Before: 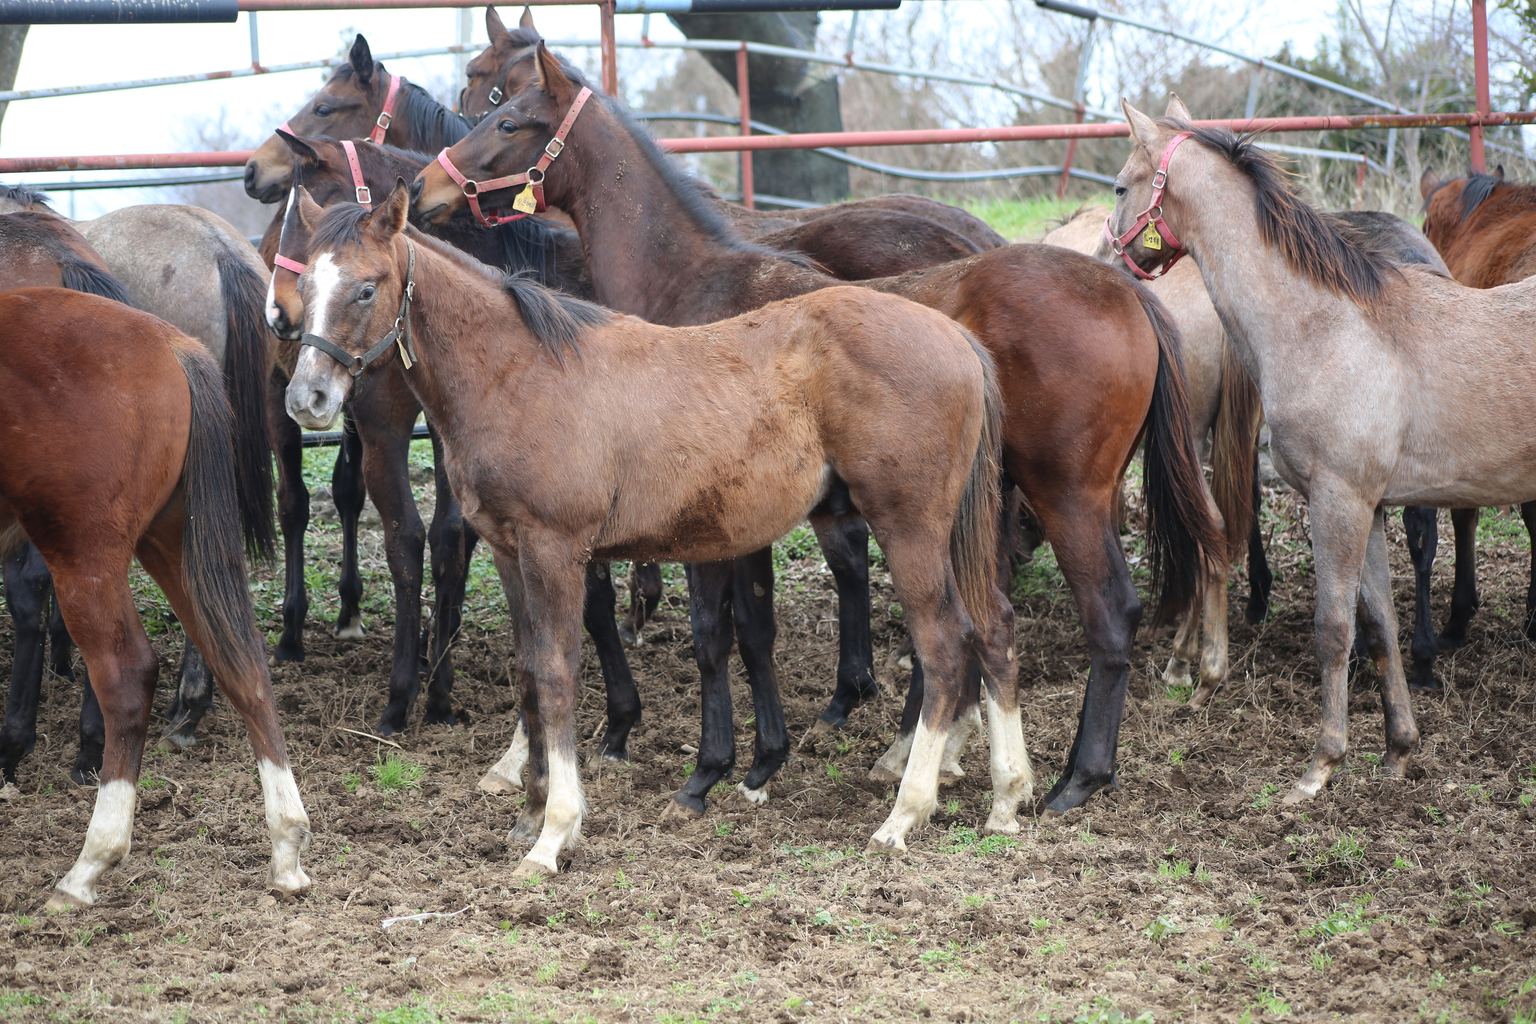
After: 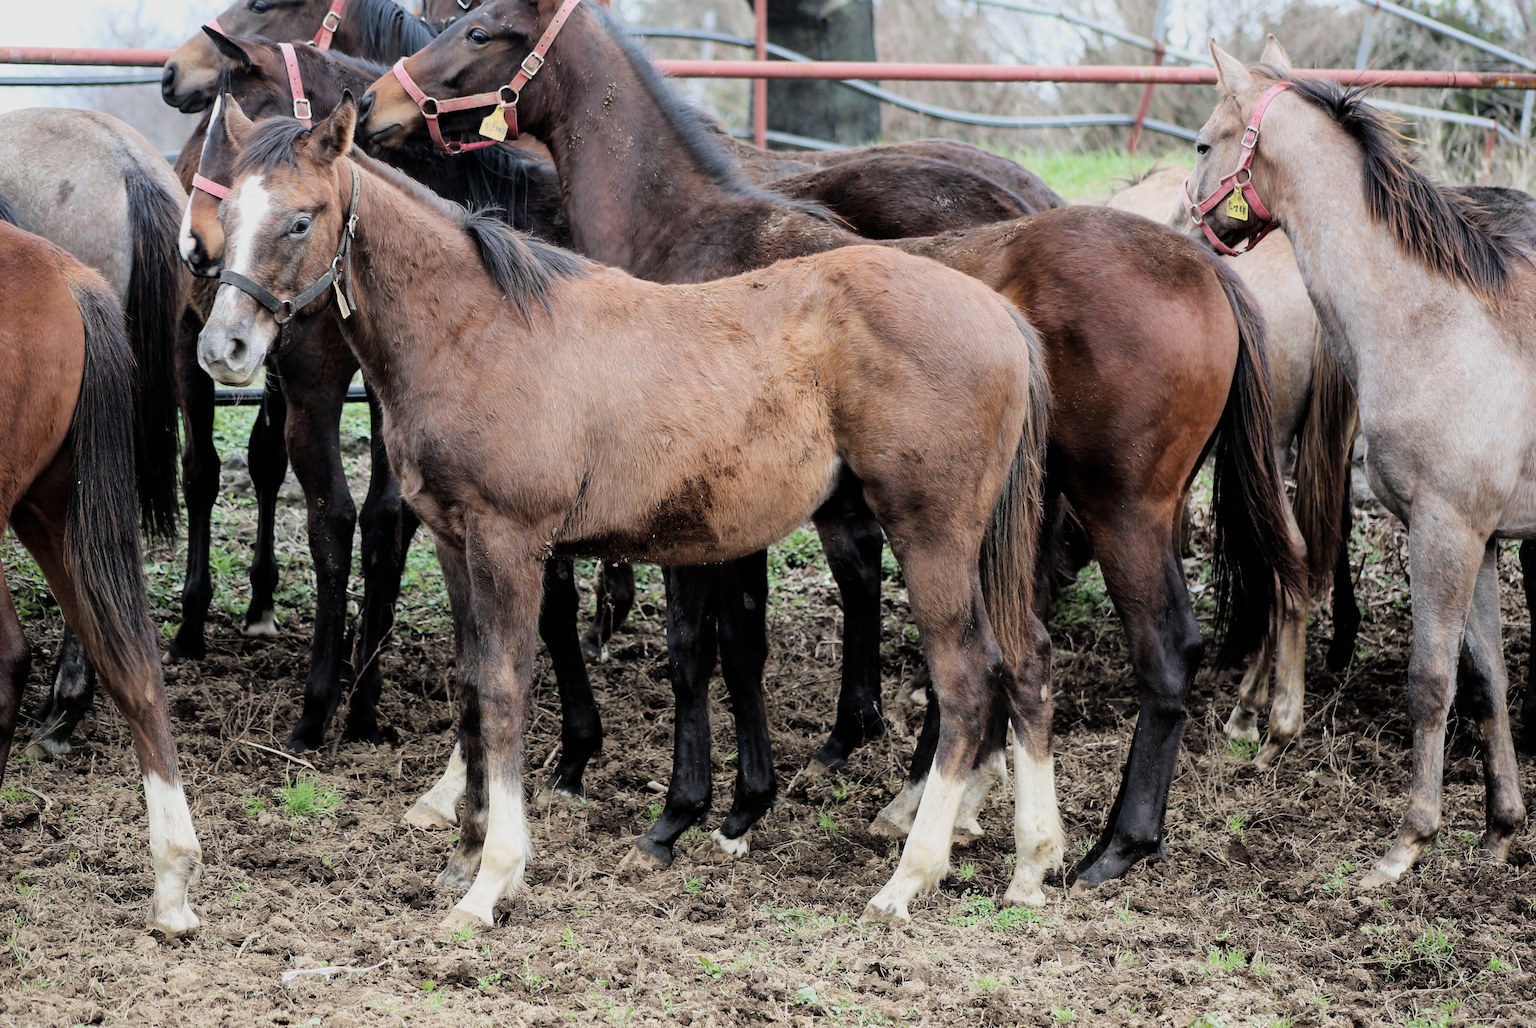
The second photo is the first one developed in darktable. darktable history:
crop and rotate: angle -2.83°, left 5.165%, top 5.202%, right 4.713%, bottom 4.305%
filmic rgb: black relative exposure -5.14 EV, white relative exposure 3.96 EV, hardness 2.88, contrast 1.39, highlights saturation mix -28.5%
